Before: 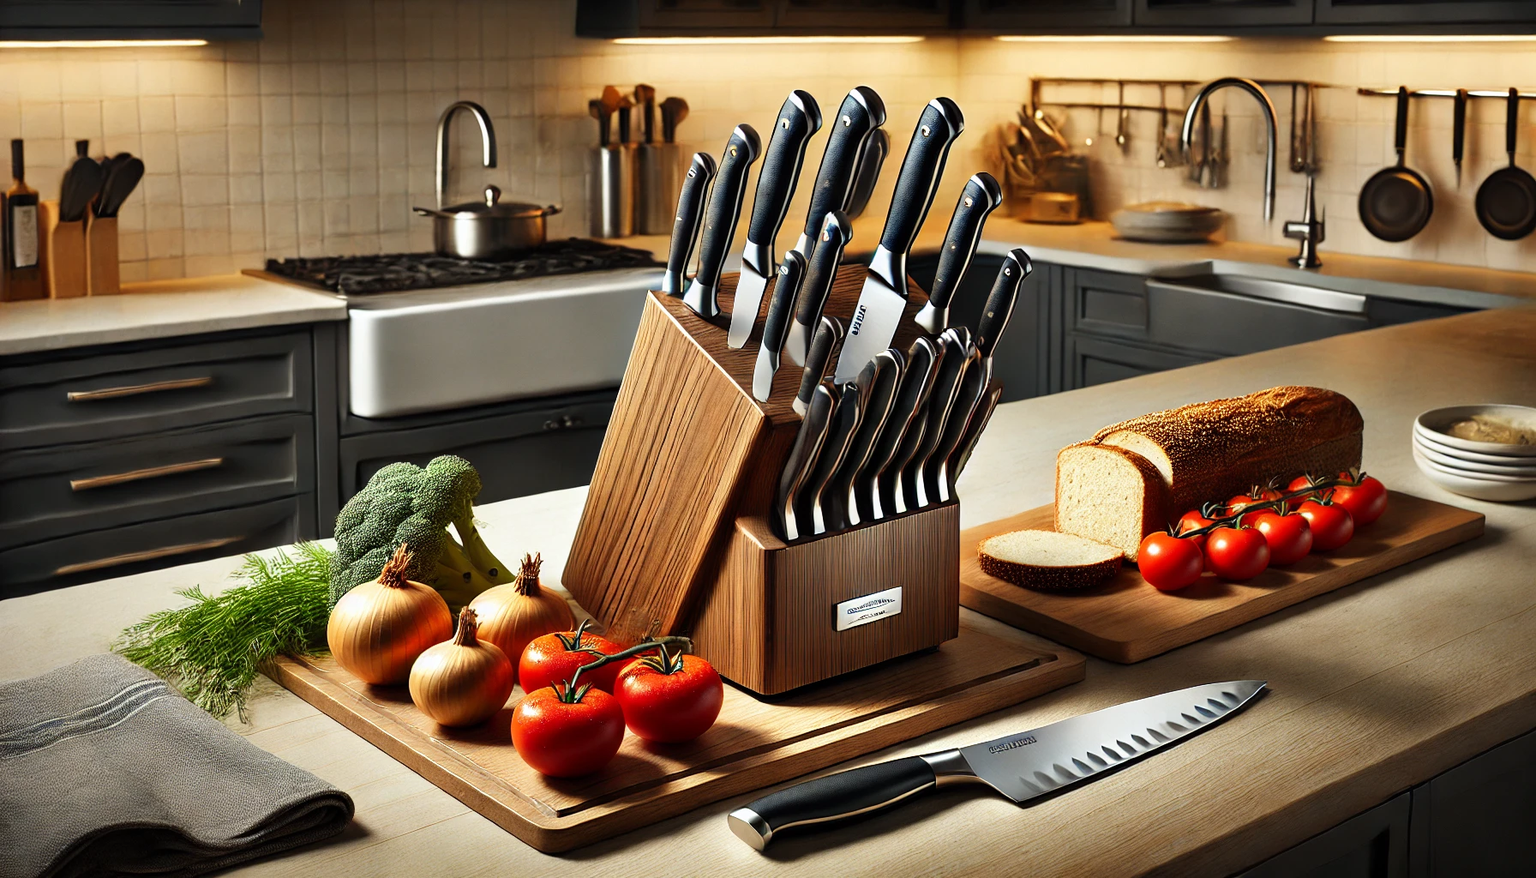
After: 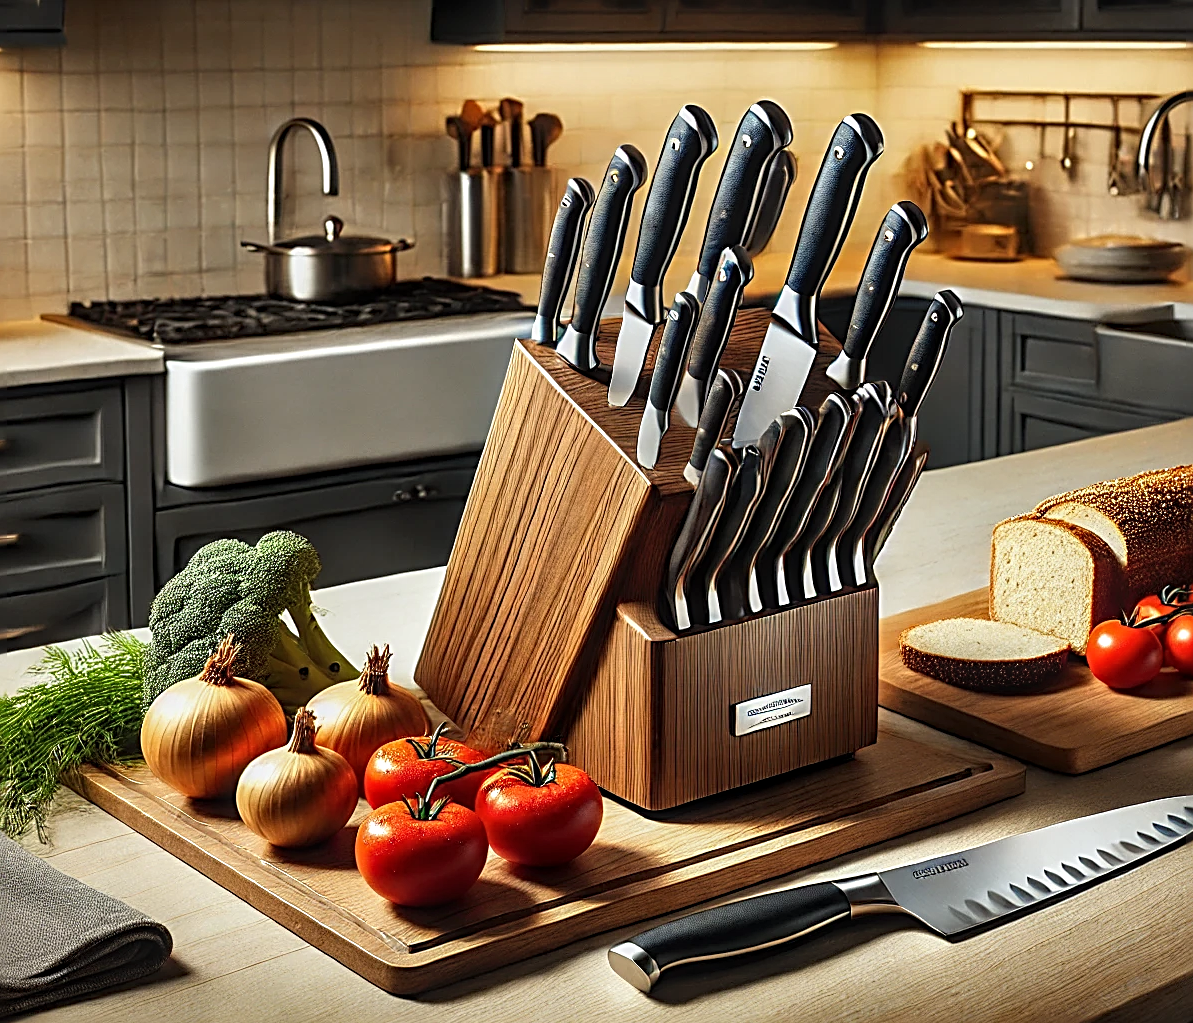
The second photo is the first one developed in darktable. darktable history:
crop and rotate: left 13.45%, right 19.921%
sharpen: radius 2.71, amount 0.654
local contrast: on, module defaults
